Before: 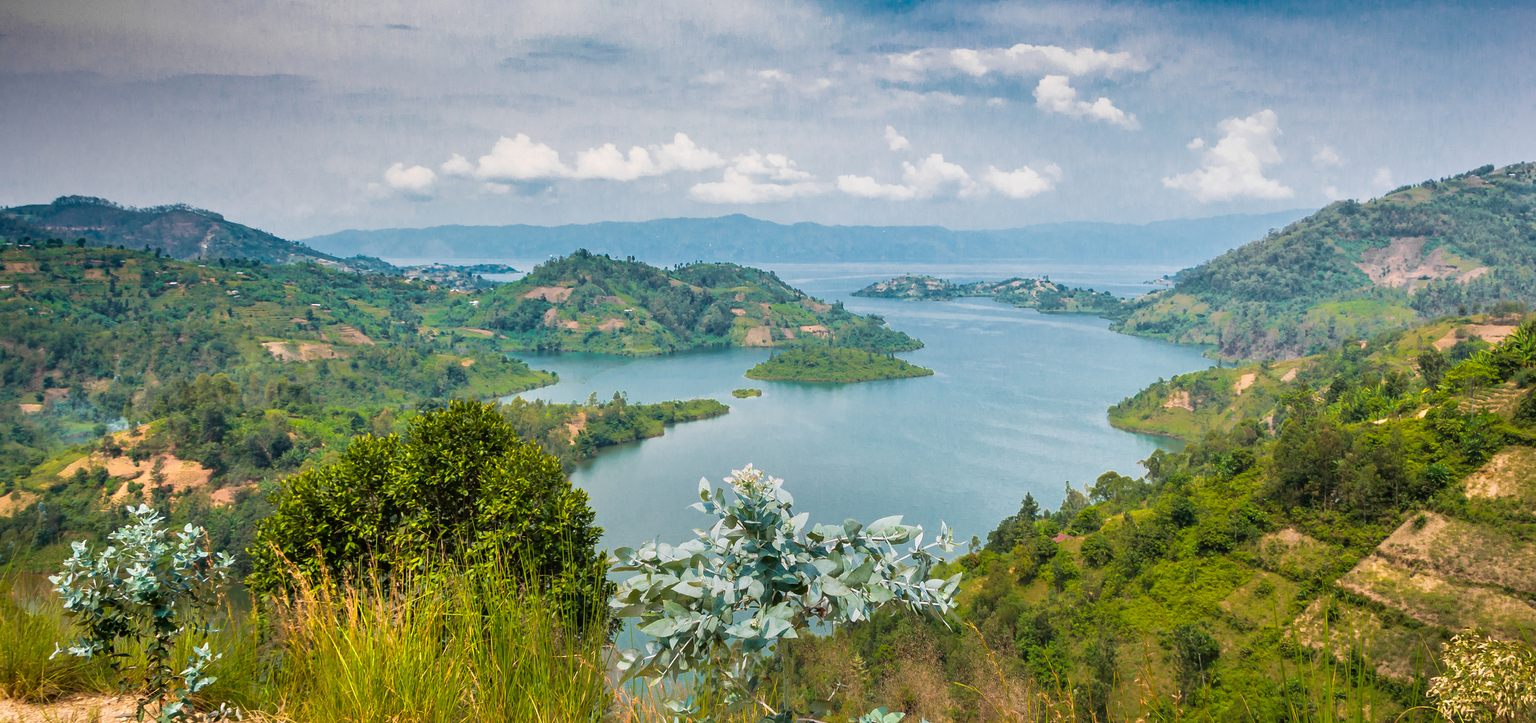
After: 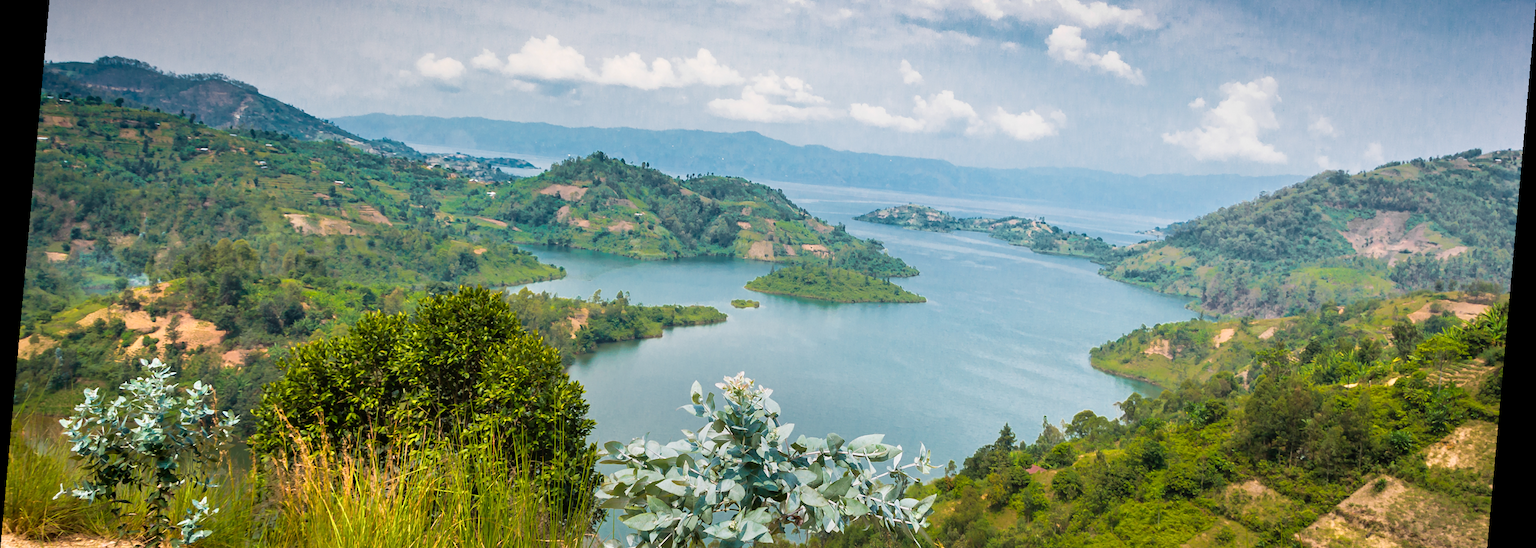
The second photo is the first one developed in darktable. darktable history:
shadows and highlights: shadows 0, highlights 40
rotate and perspective: rotation 5.12°, automatic cropping off
crop: top 16.727%, bottom 16.727%
